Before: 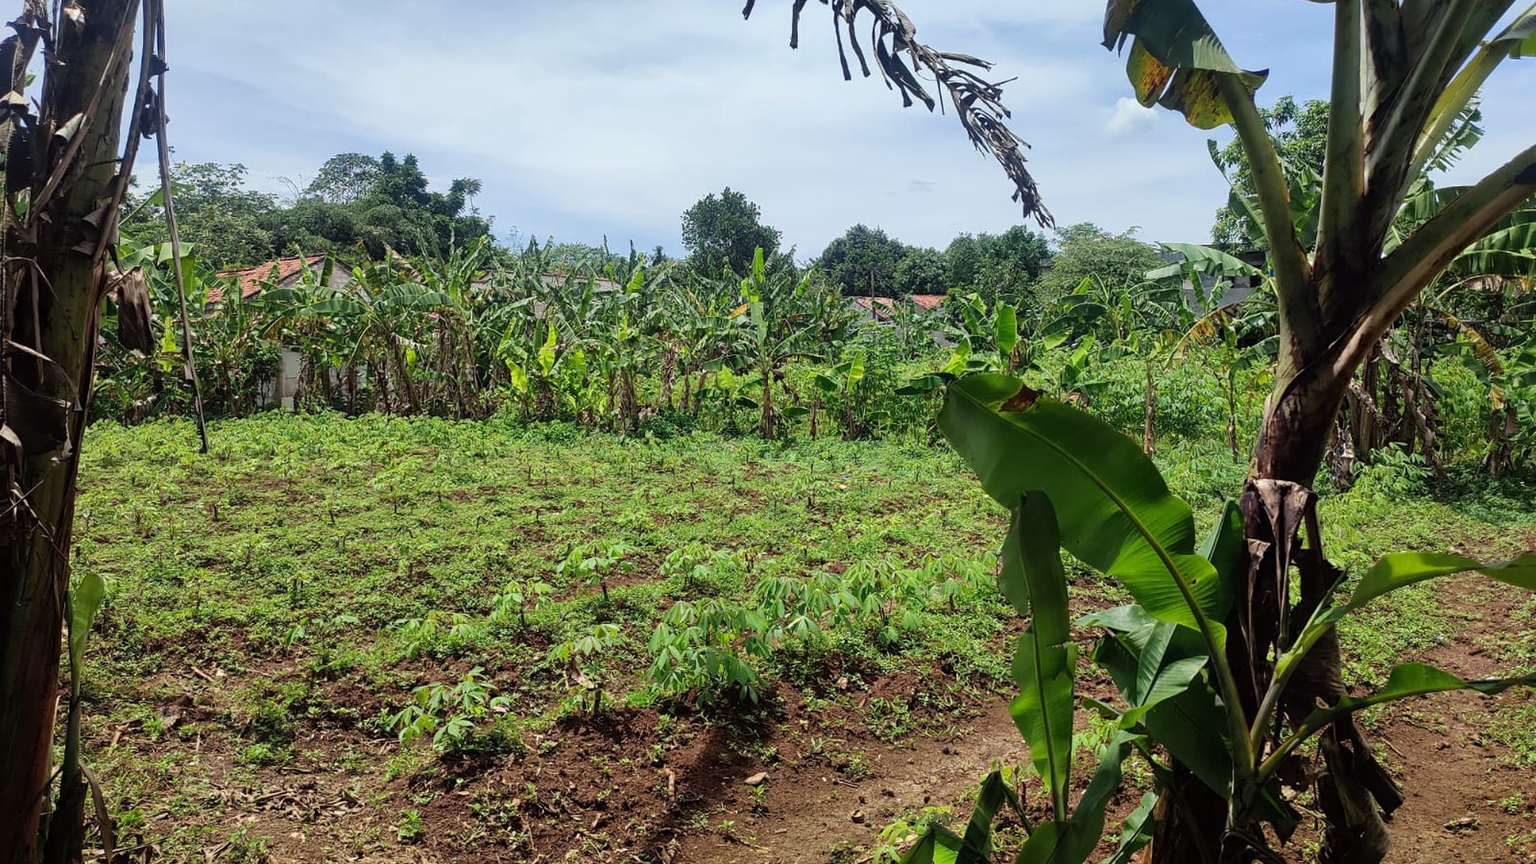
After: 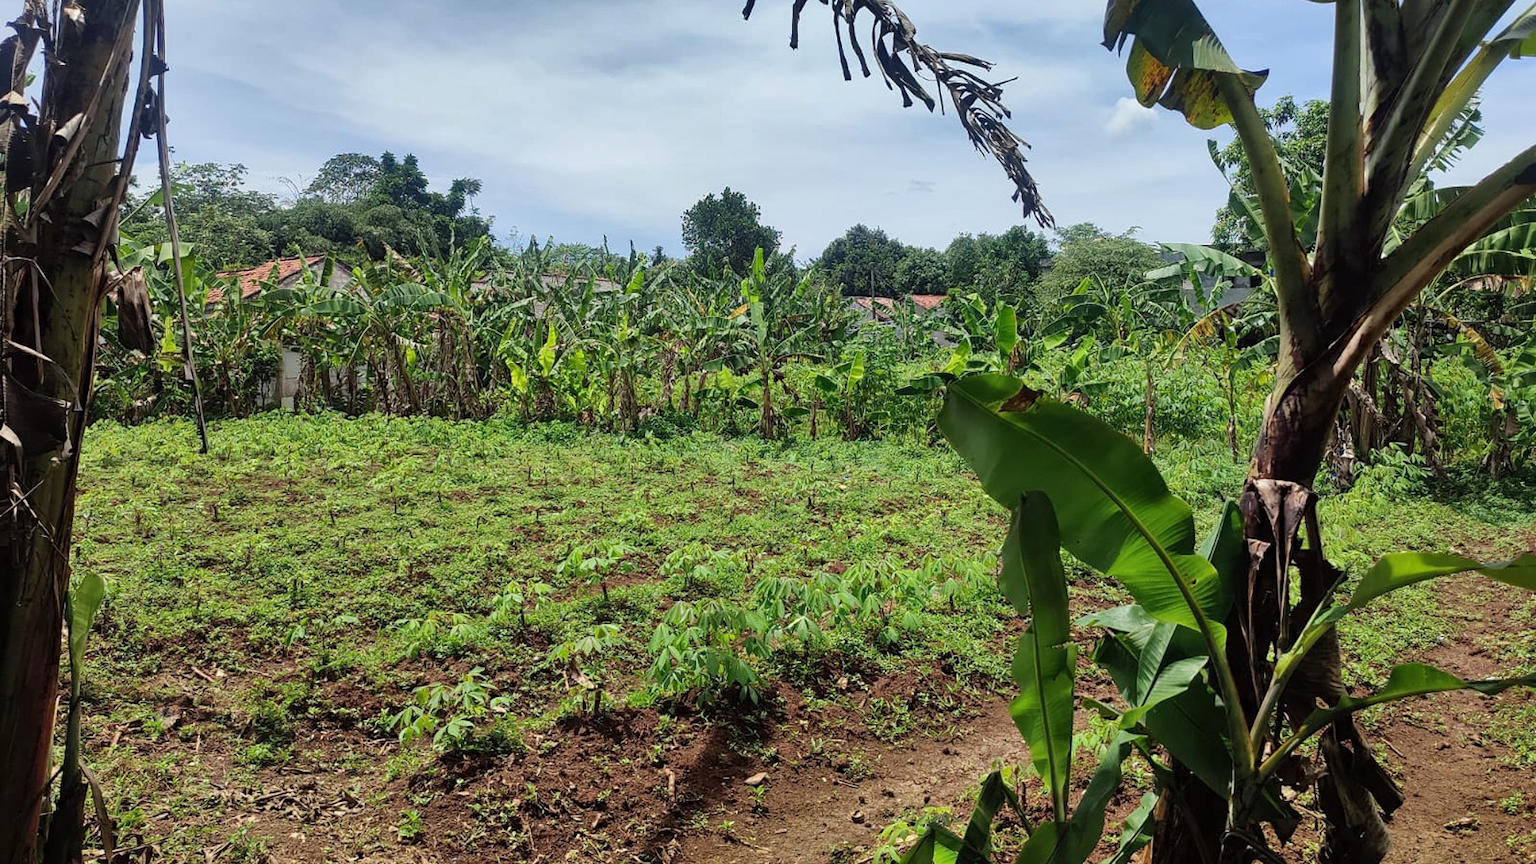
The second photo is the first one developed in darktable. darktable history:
shadows and highlights: shadows 39.66, highlights -52.91, low approximation 0.01, soften with gaussian
